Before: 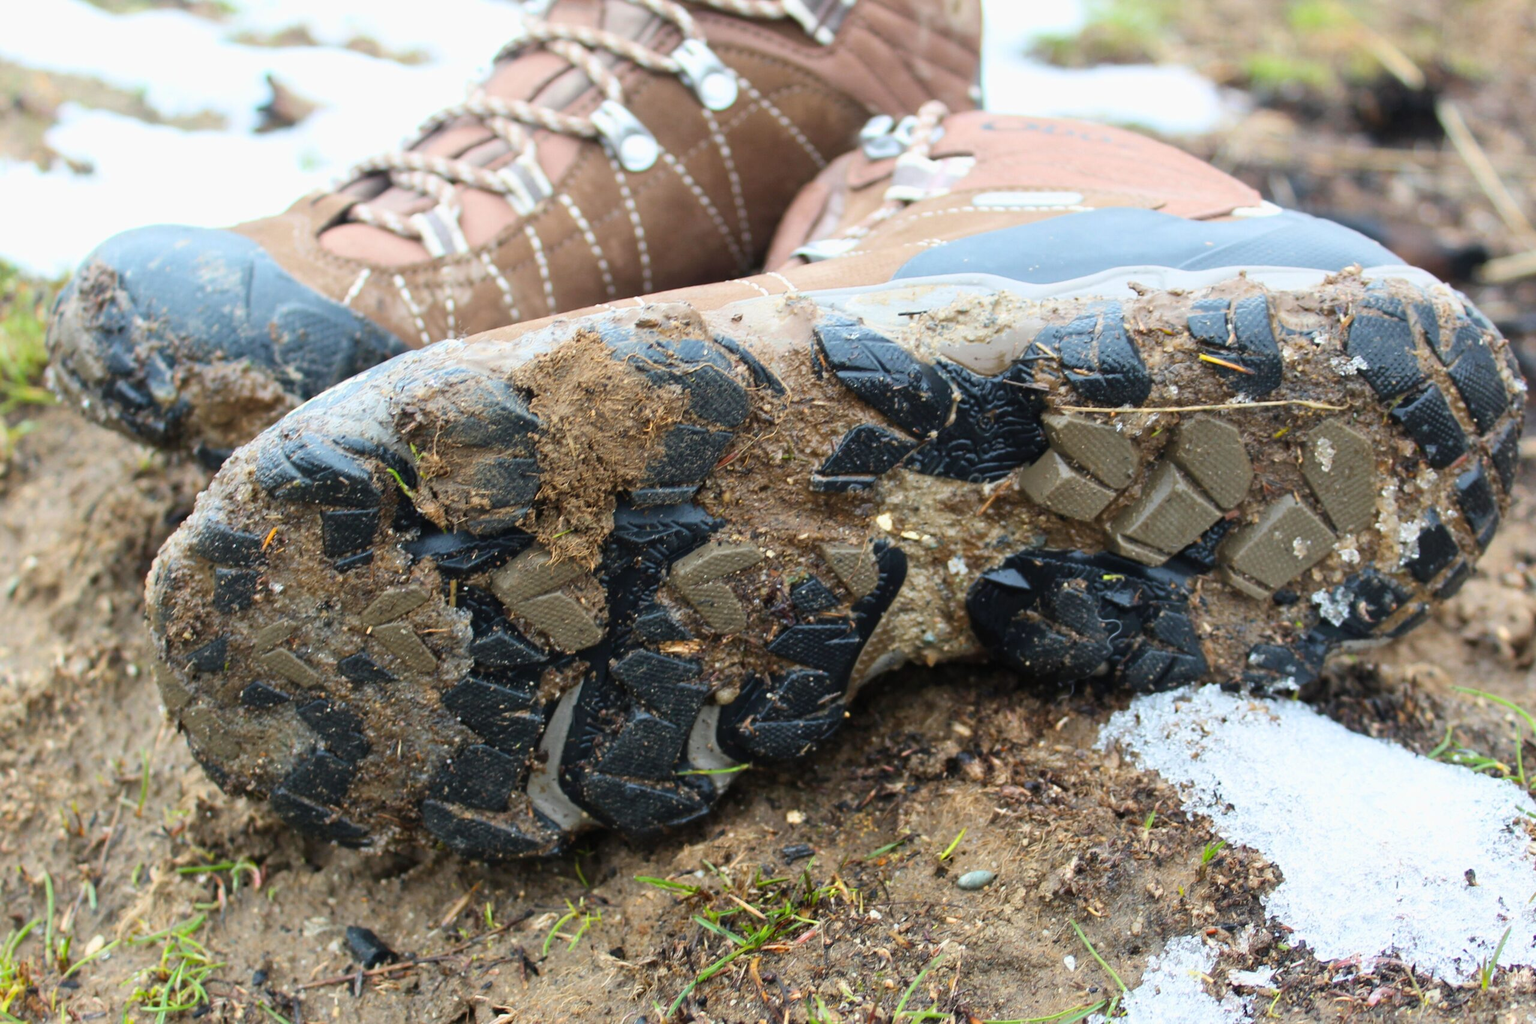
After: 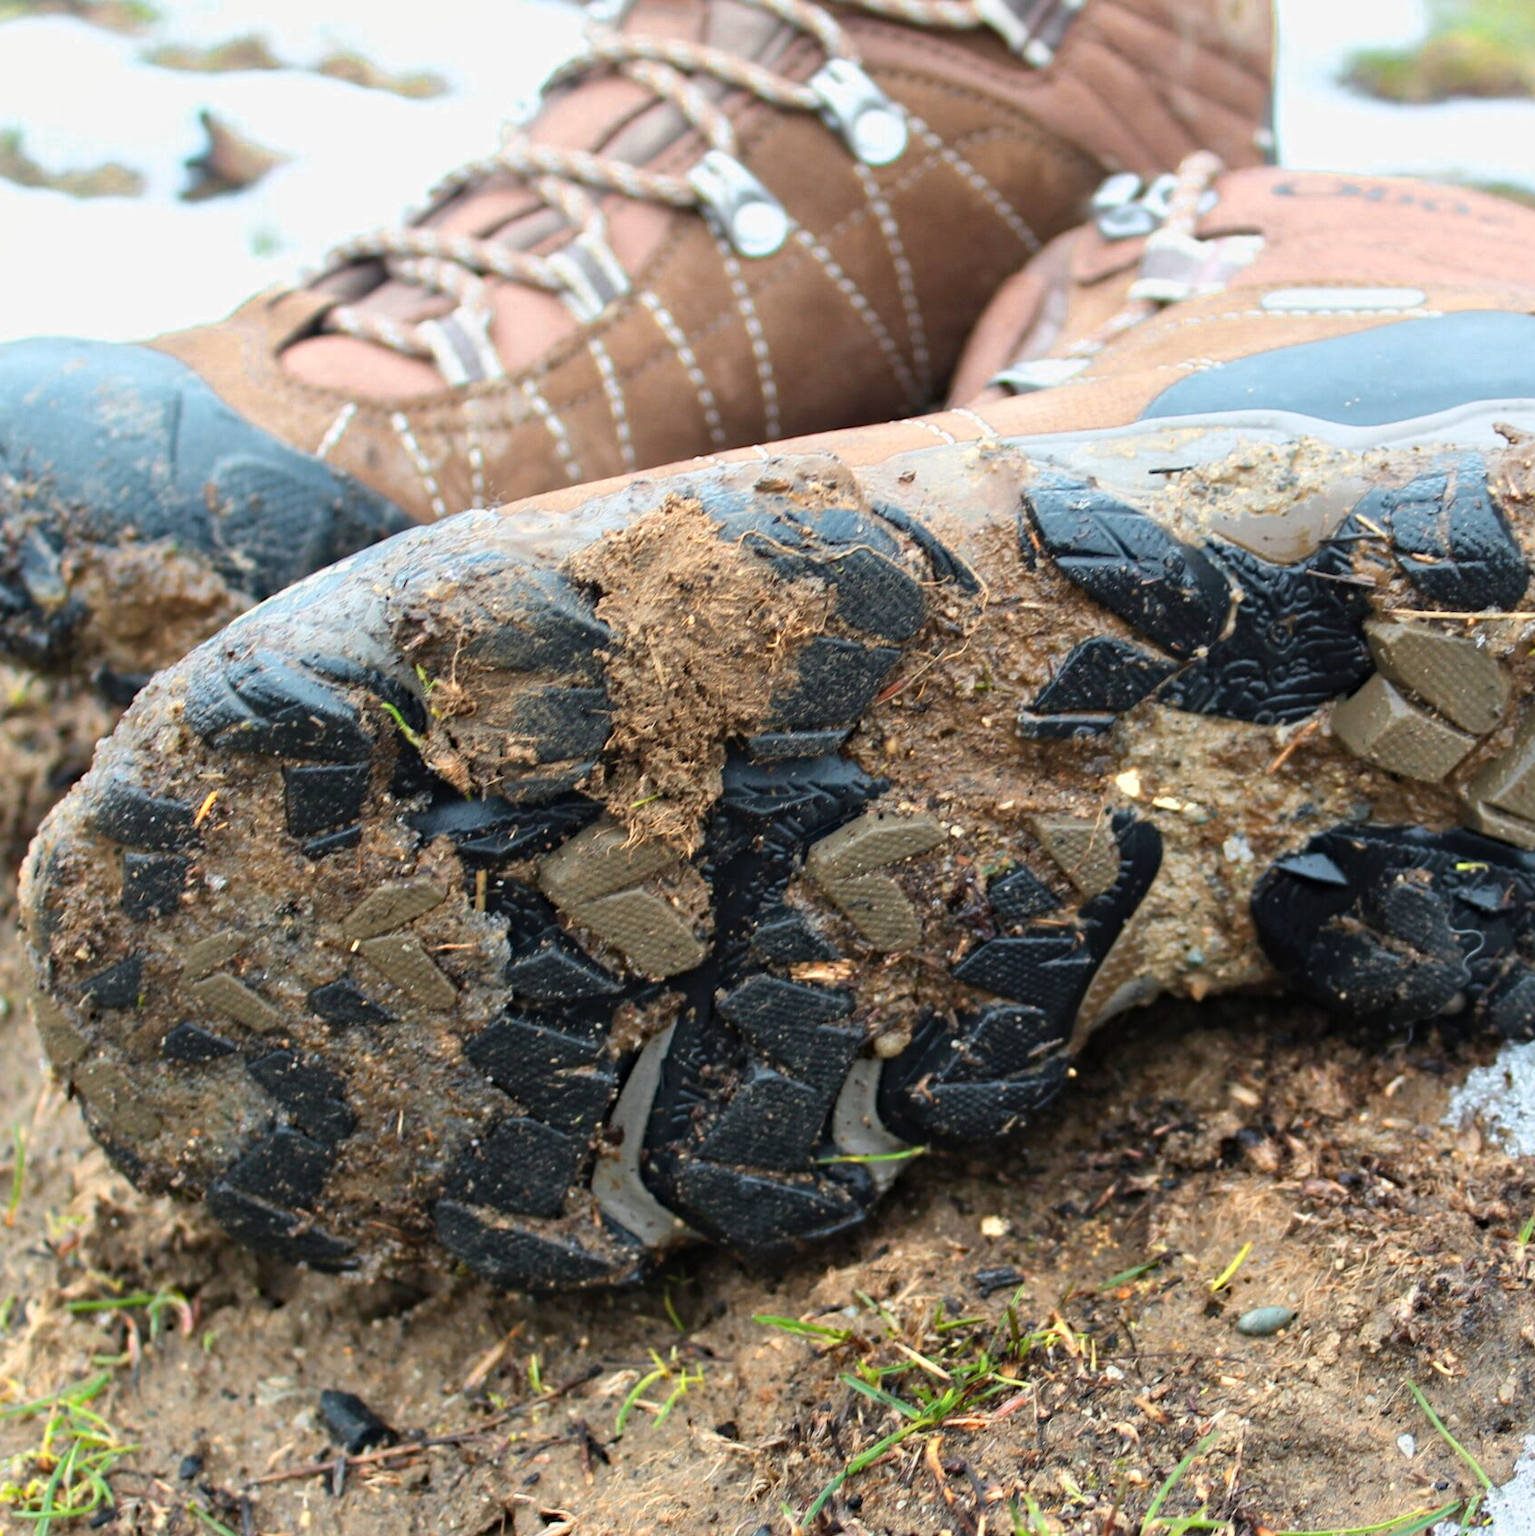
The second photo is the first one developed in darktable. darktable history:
crop and rotate: left 8.646%, right 24.745%
shadows and highlights: shadows 25.8, white point adjustment -3, highlights -30.05
color zones: curves: ch0 [(0.018, 0.548) (0.224, 0.64) (0.425, 0.447) (0.675, 0.575) (0.732, 0.579)]; ch1 [(0.066, 0.487) (0.25, 0.5) (0.404, 0.43) (0.75, 0.421) (0.956, 0.421)]; ch2 [(0.044, 0.561) (0.215, 0.465) (0.399, 0.544) (0.465, 0.548) (0.614, 0.447) (0.724, 0.43) (0.882, 0.623) (0.956, 0.632)]
exposure: exposure 0.086 EV, compensate exposure bias true, compensate highlight preservation false
haze removal: compatibility mode true, adaptive false
